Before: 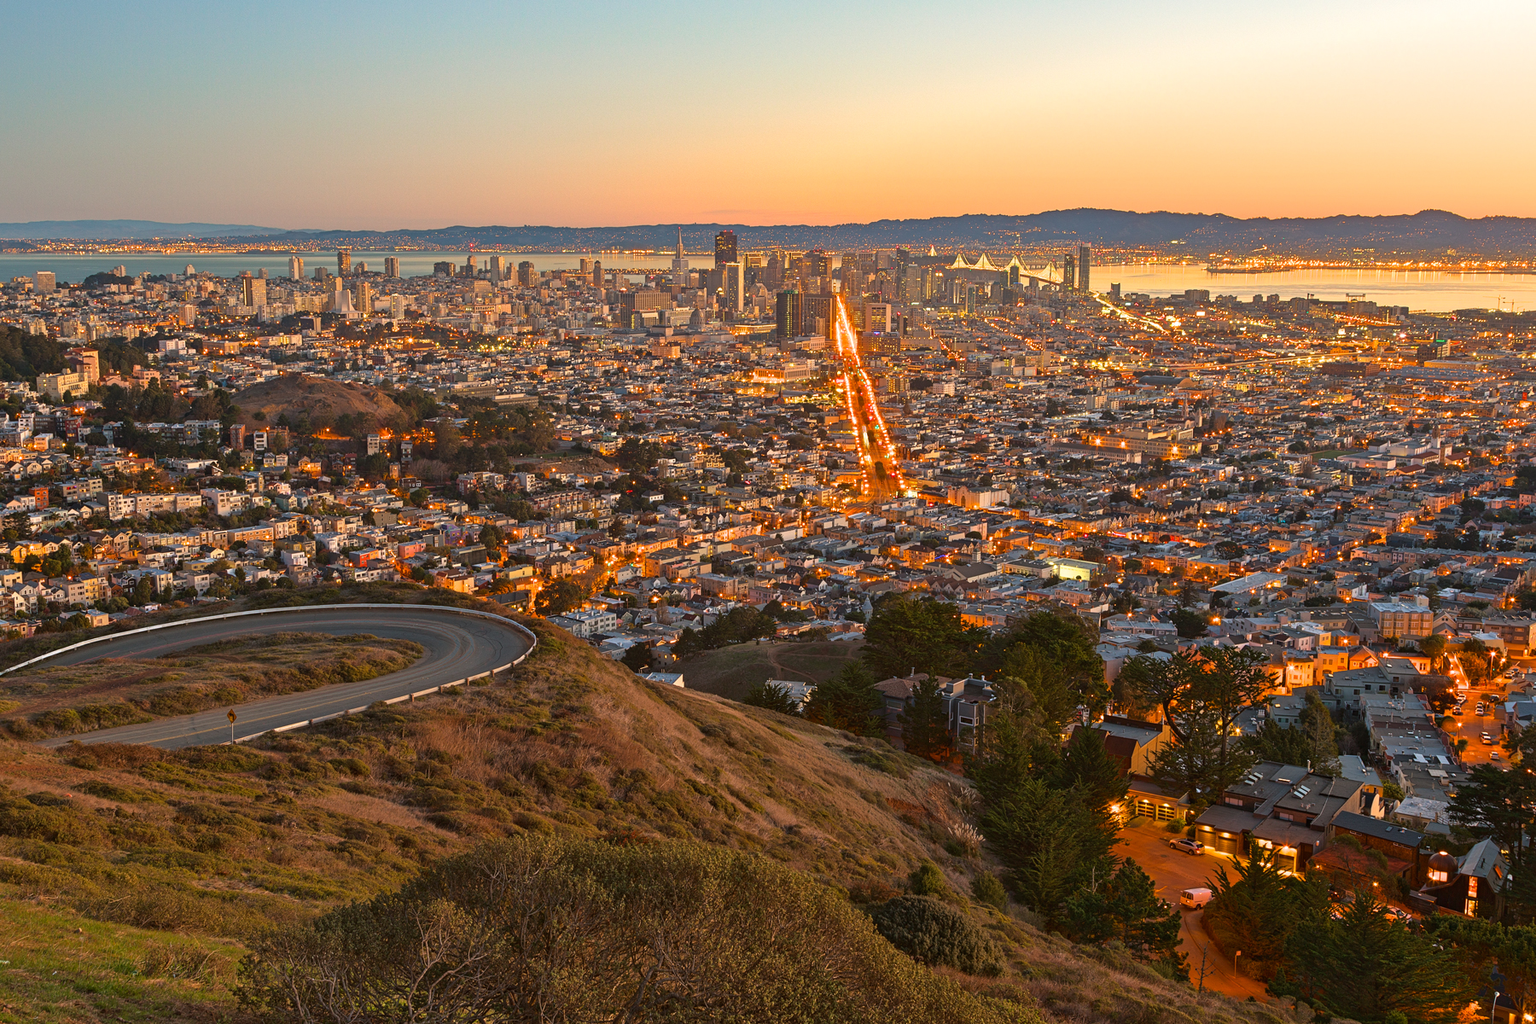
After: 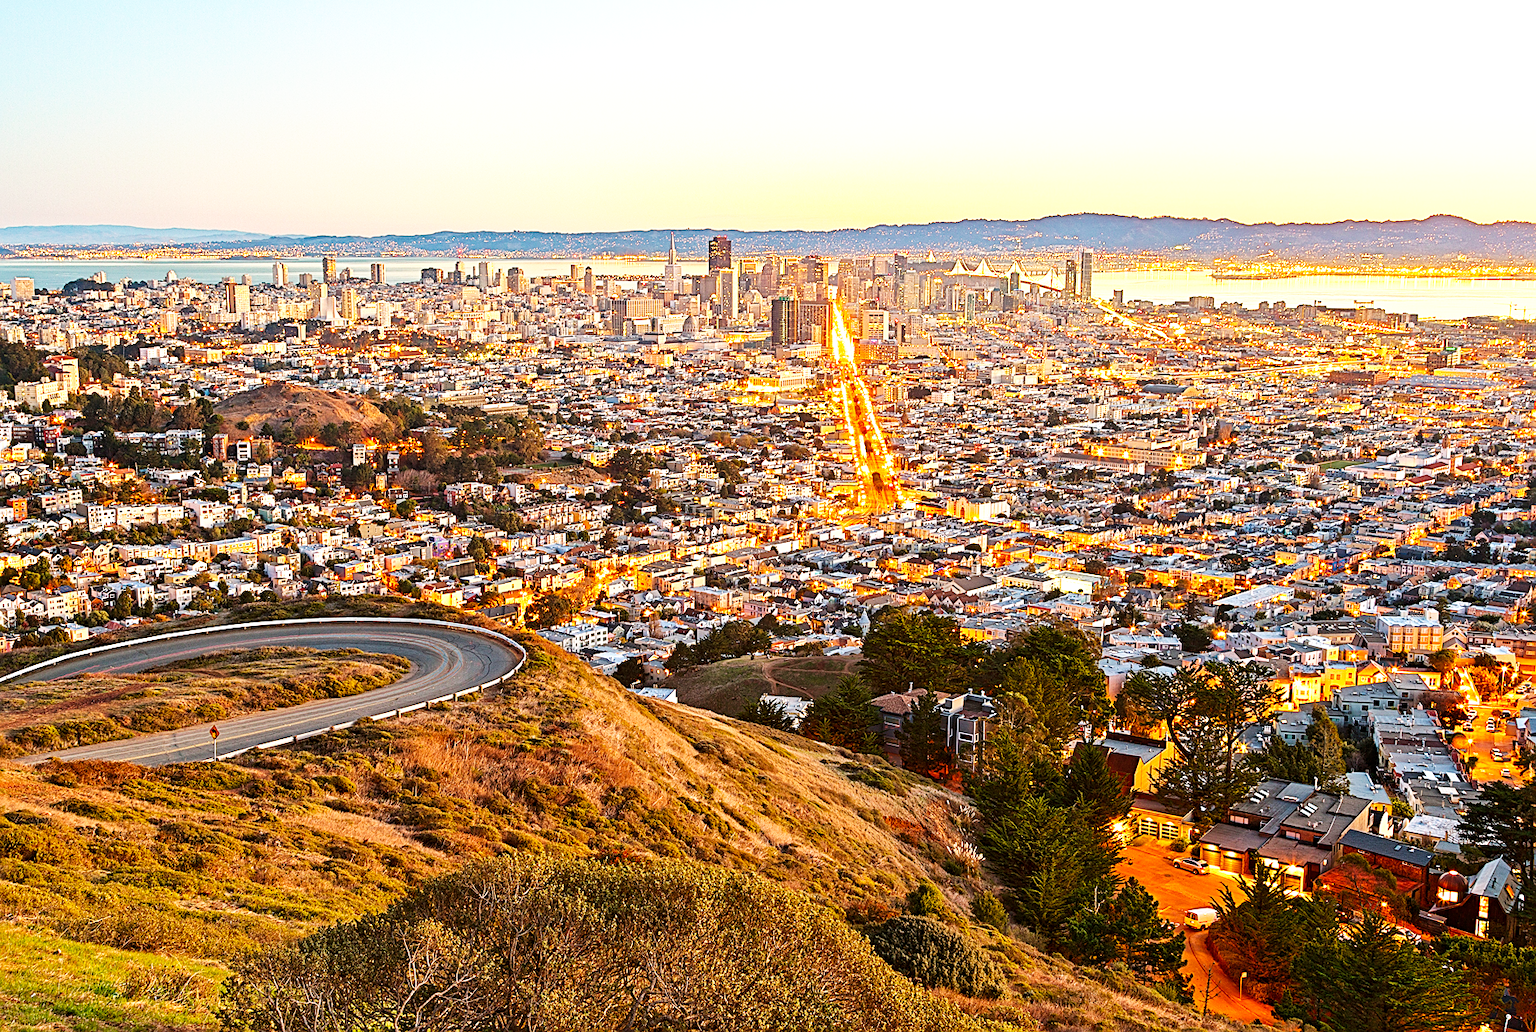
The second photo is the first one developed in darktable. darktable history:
local contrast: highlights 103%, shadows 98%, detail 120%, midtone range 0.2
haze removal: compatibility mode true, adaptive false
base curve: curves: ch0 [(0, 0) (0.007, 0.004) (0.027, 0.03) (0.046, 0.07) (0.207, 0.54) (0.442, 0.872) (0.673, 0.972) (1, 1)], preserve colors none
tone equalizer: on, module defaults
crop and rotate: left 1.498%, right 0.686%, bottom 1.365%
sharpen: on, module defaults
exposure: black level correction 0.001, exposure 0.499 EV, compensate highlight preservation false
